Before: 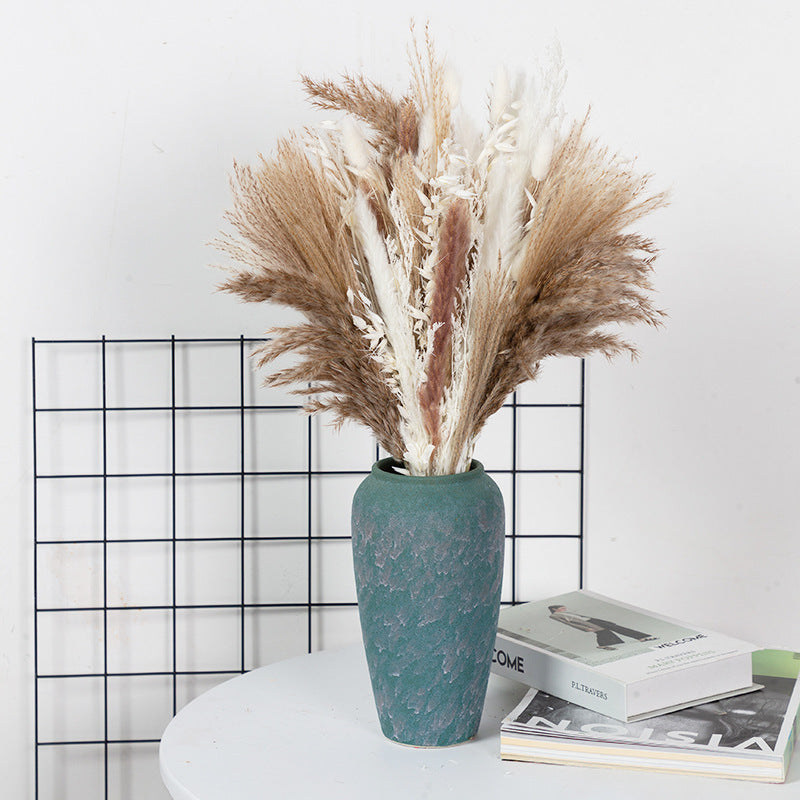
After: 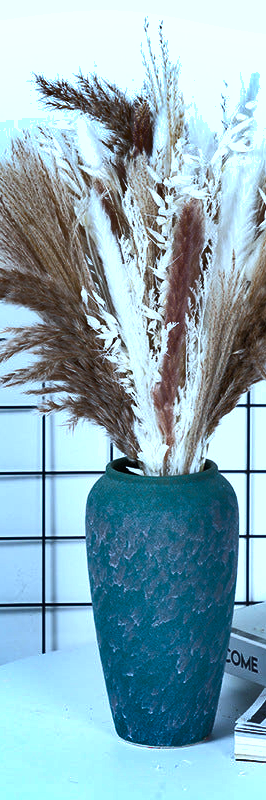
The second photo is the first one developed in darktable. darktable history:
tone equalizer: -8 EV -0.417 EV, -7 EV -0.389 EV, -6 EV -0.333 EV, -5 EV -0.222 EV, -3 EV 0.222 EV, -2 EV 0.333 EV, -1 EV 0.389 EV, +0 EV 0.417 EV, edges refinement/feathering 500, mask exposure compensation -1.57 EV, preserve details no
shadows and highlights: shadows 30.63, highlights -63.22, shadows color adjustment 98%, highlights color adjustment 58.61%, soften with gaussian
crop: left 33.36%, right 33.36%
color calibration: x 0.396, y 0.386, temperature 3669 K
exposure: compensate highlight preservation false
